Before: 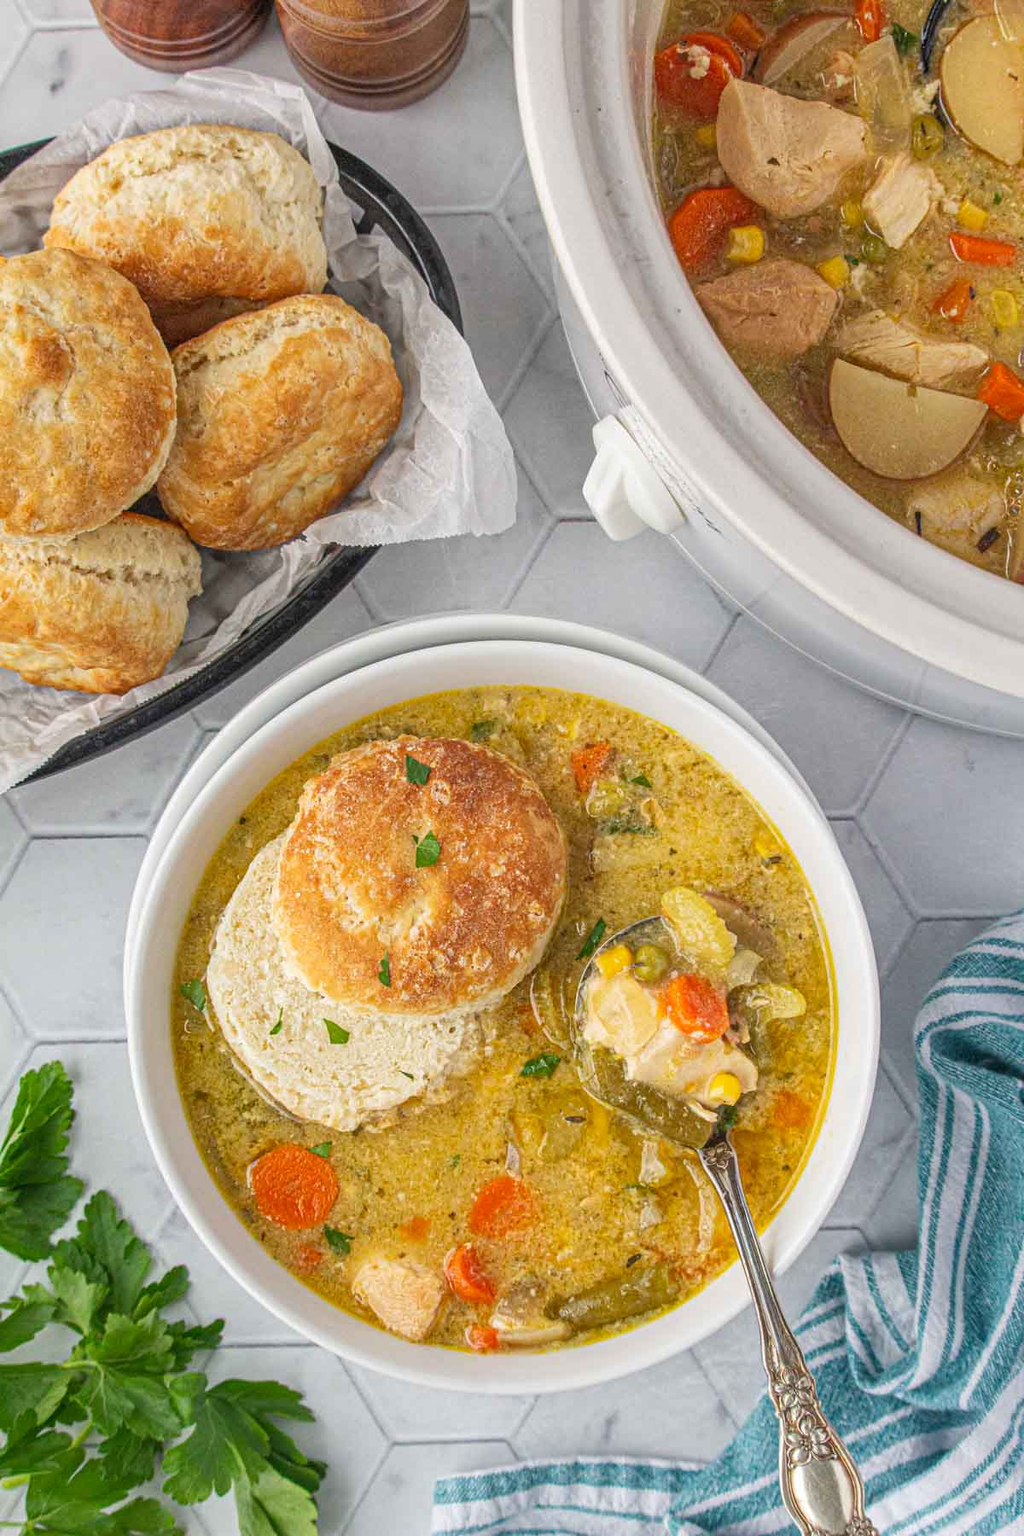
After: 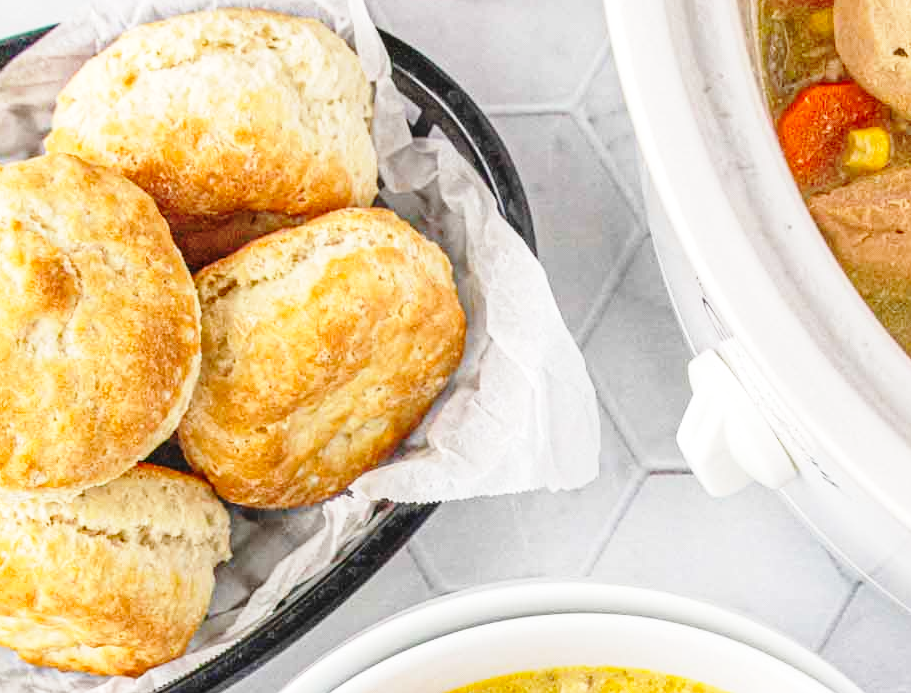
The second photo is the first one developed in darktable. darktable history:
base curve: curves: ch0 [(0, 0) (0.028, 0.03) (0.121, 0.232) (0.46, 0.748) (0.859, 0.968) (1, 1)], exposure shift 0.01, preserve colors none
crop: left 0.566%, top 7.627%, right 23.444%, bottom 53.835%
exposure: exposure 0.207 EV, compensate highlight preservation false
